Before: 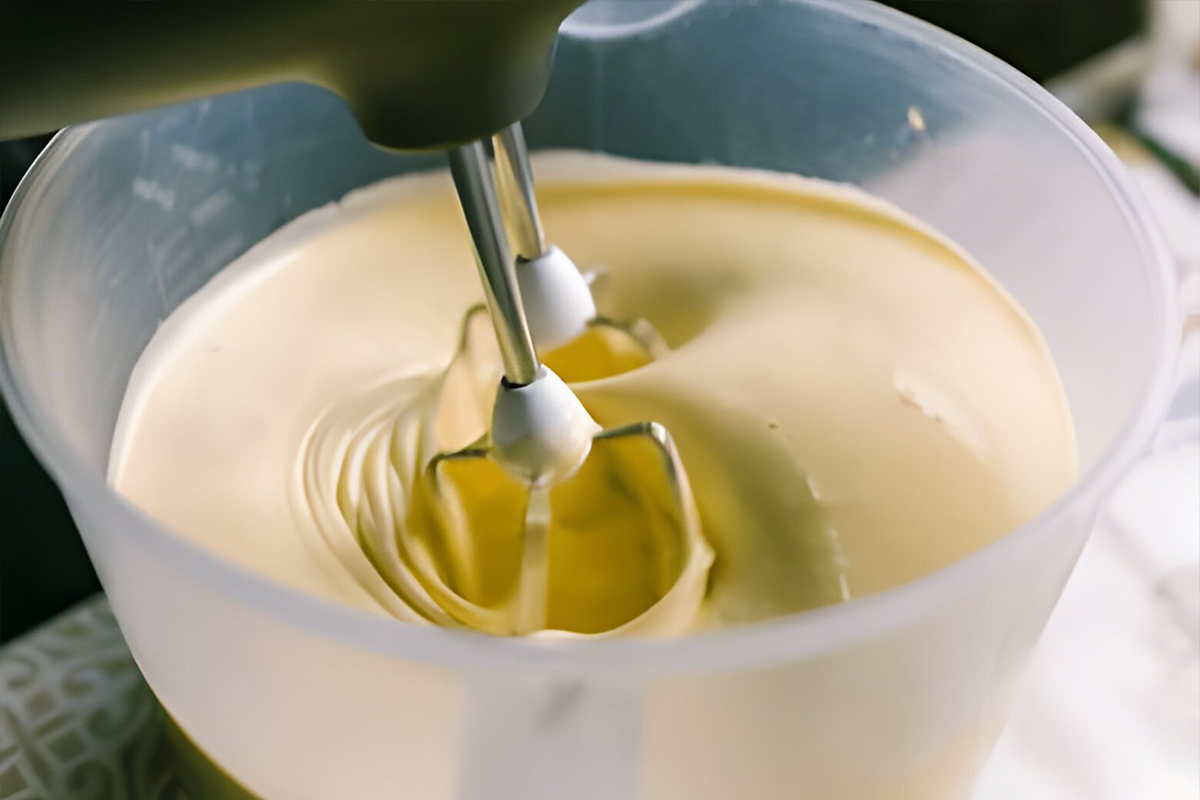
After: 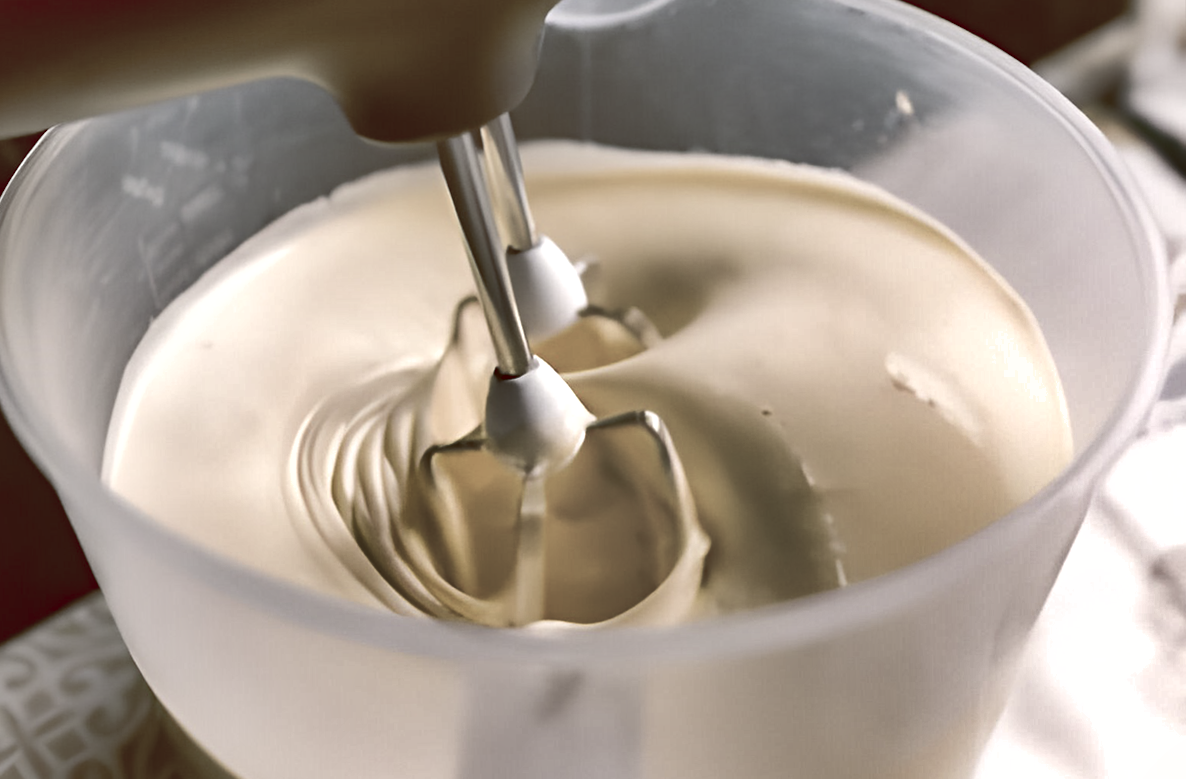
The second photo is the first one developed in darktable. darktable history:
exposure: black level correction 0, exposure 0.5 EV, compensate exposure bias true, compensate highlight preservation false
rotate and perspective: rotation -1°, crop left 0.011, crop right 0.989, crop top 0.025, crop bottom 0.975
color balance rgb: shadows lift › luminance 1%, shadows lift › chroma 0.2%, shadows lift › hue 20°, power › luminance 1%, power › chroma 0.4%, power › hue 34°, highlights gain › luminance 0.8%, highlights gain › chroma 0.4%, highlights gain › hue 44°, global offset › chroma 0.4%, global offset › hue 34°, white fulcrum 0.08 EV, linear chroma grading › shadows -7%, linear chroma grading › highlights -7%, linear chroma grading › global chroma -10%, linear chroma grading › mid-tones -8%, perceptual saturation grading › global saturation -28%, perceptual saturation grading › highlights -20%, perceptual saturation grading › mid-tones -24%, perceptual saturation grading › shadows -24%, perceptual brilliance grading › global brilliance -1%, perceptual brilliance grading › highlights -1%, perceptual brilliance grading › mid-tones -1%, perceptual brilliance grading › shadows -1%, global vibrance -17%, contrast -6%
shadows and highlights: white point adjustment 0.1, highlights -70, soften with gaussian
